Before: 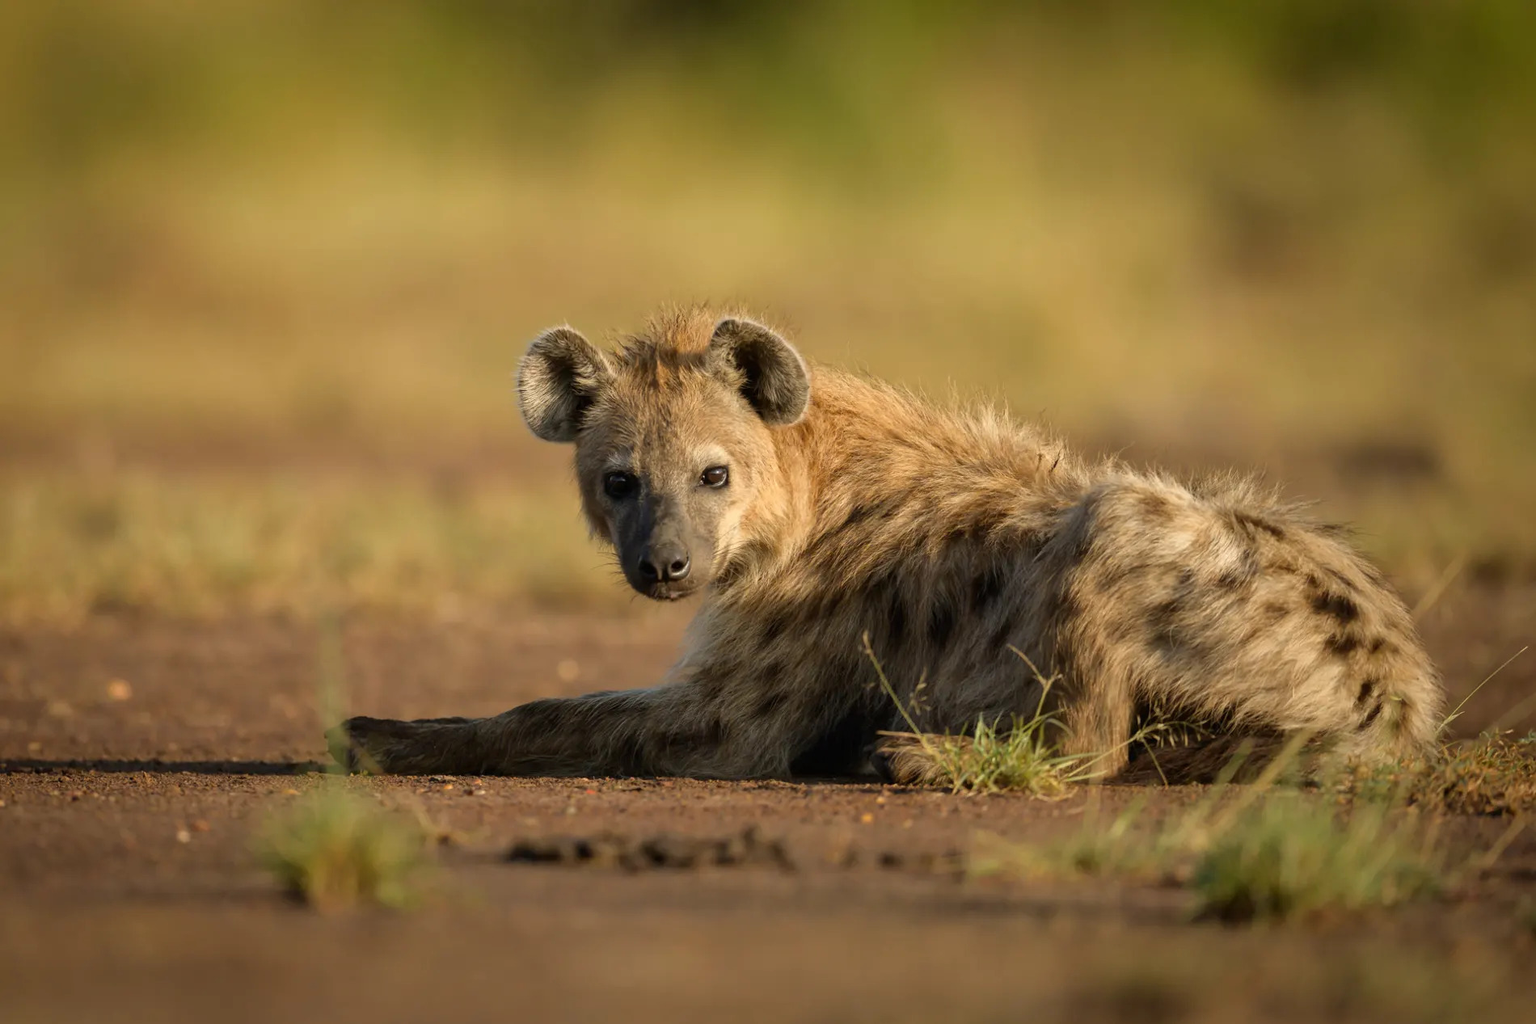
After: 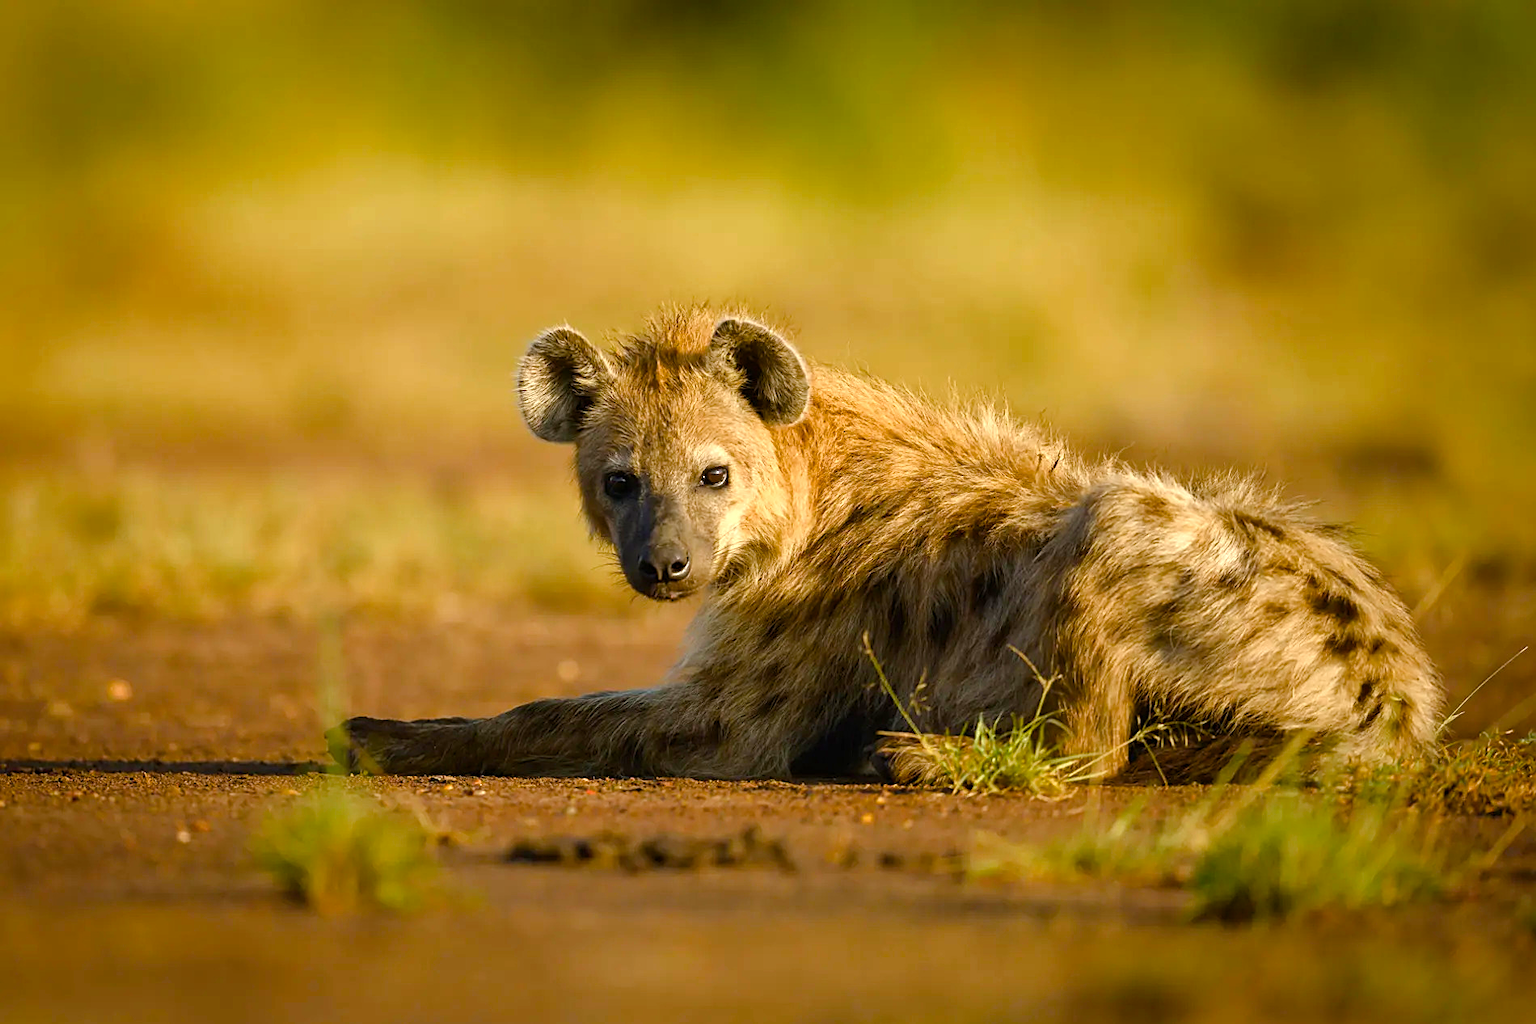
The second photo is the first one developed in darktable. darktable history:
color balance rgb: highlights gain › luminance 18.124%, perceptual saturation grading › global saturation 23.436%, perceptual saturation grading › highlights -23.442%, perceptual saturation grading › mid-tones 24.345%, perceptual saturation grading › shadows 39.279%, global vibrance 20%
exposure: exposure 0.215 EV, compensate exposure bias true, compensate highlight preservation false
sharpen: on, module defaults
